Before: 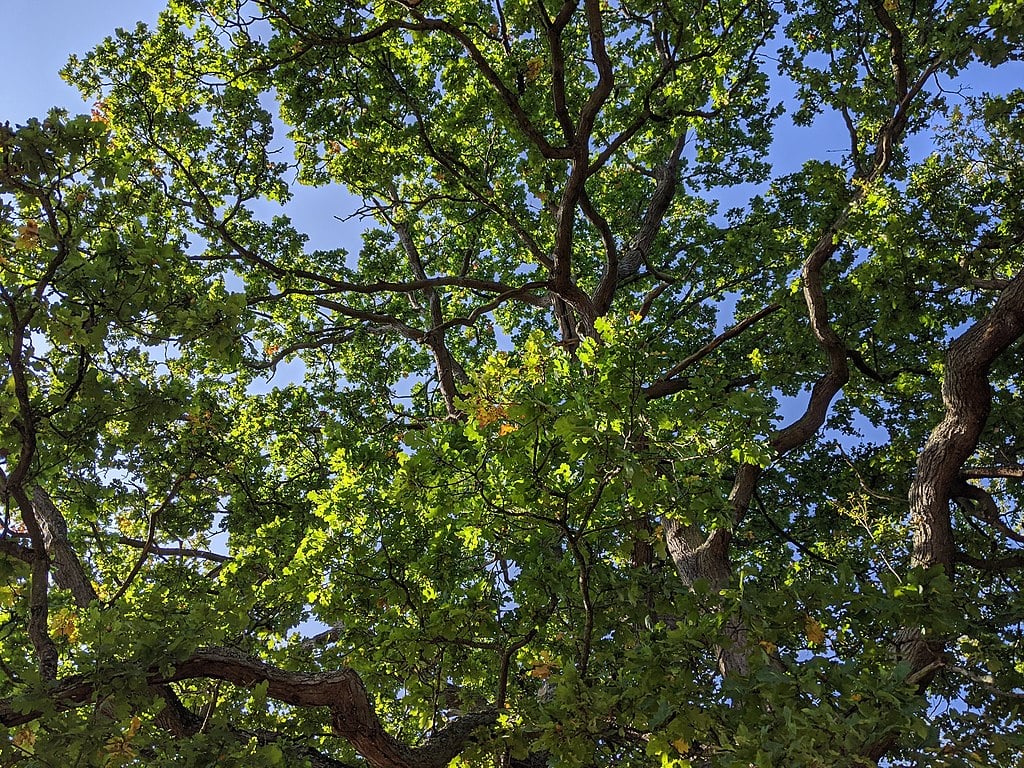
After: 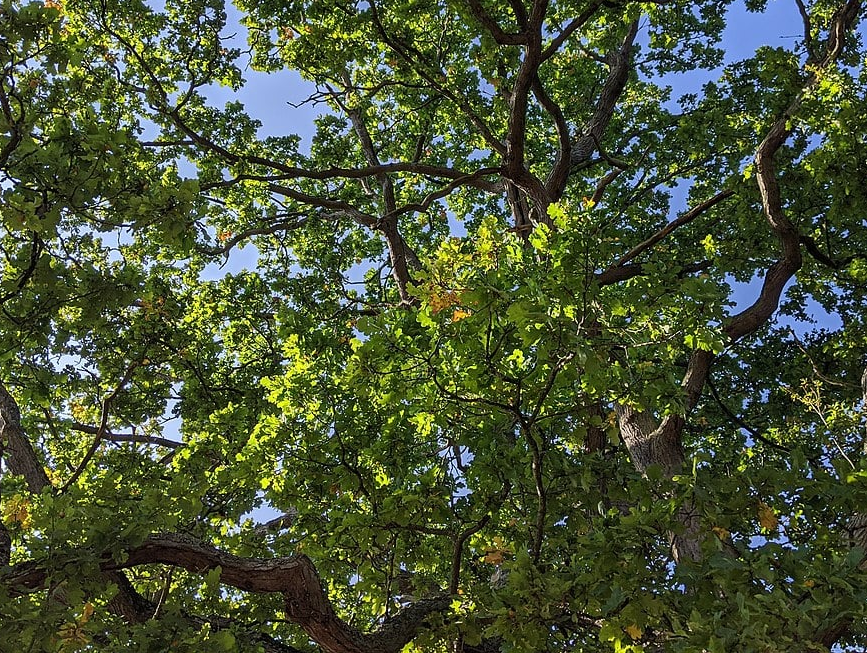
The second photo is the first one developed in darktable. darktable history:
crop and rotate: left 4.599%, top 14.948%, right 10.666%
